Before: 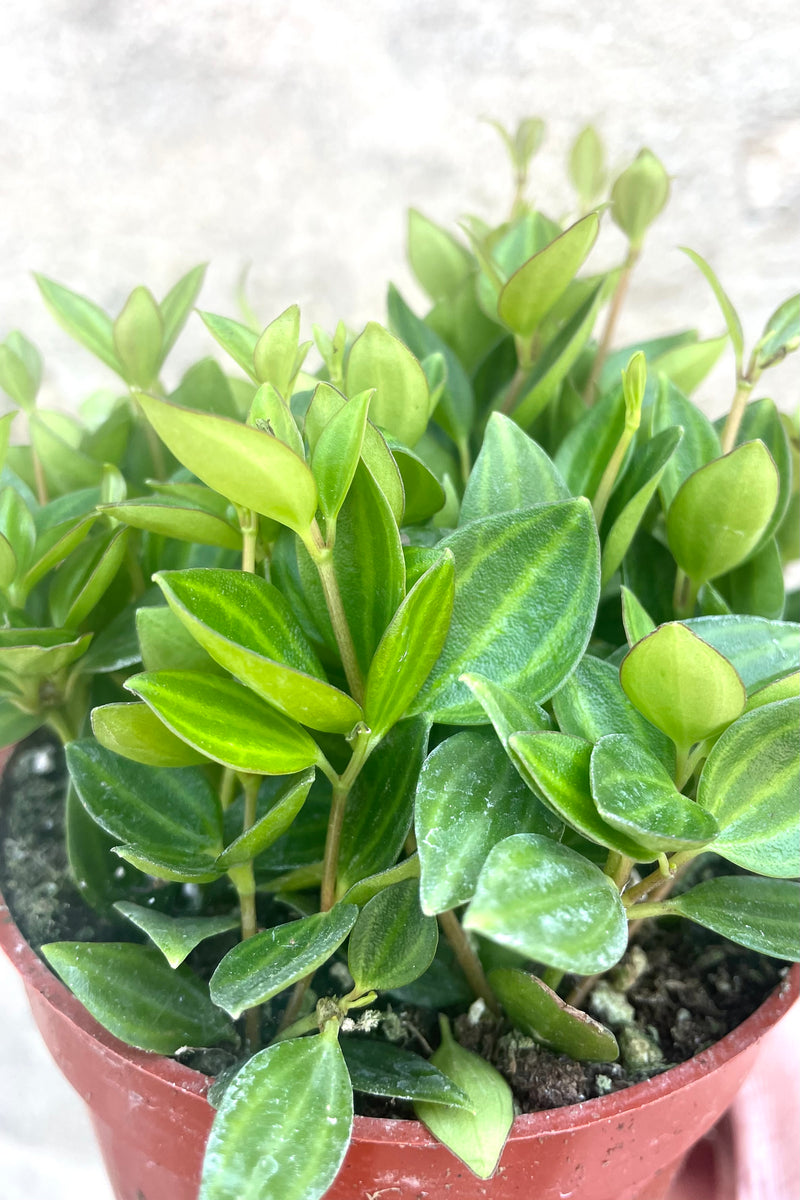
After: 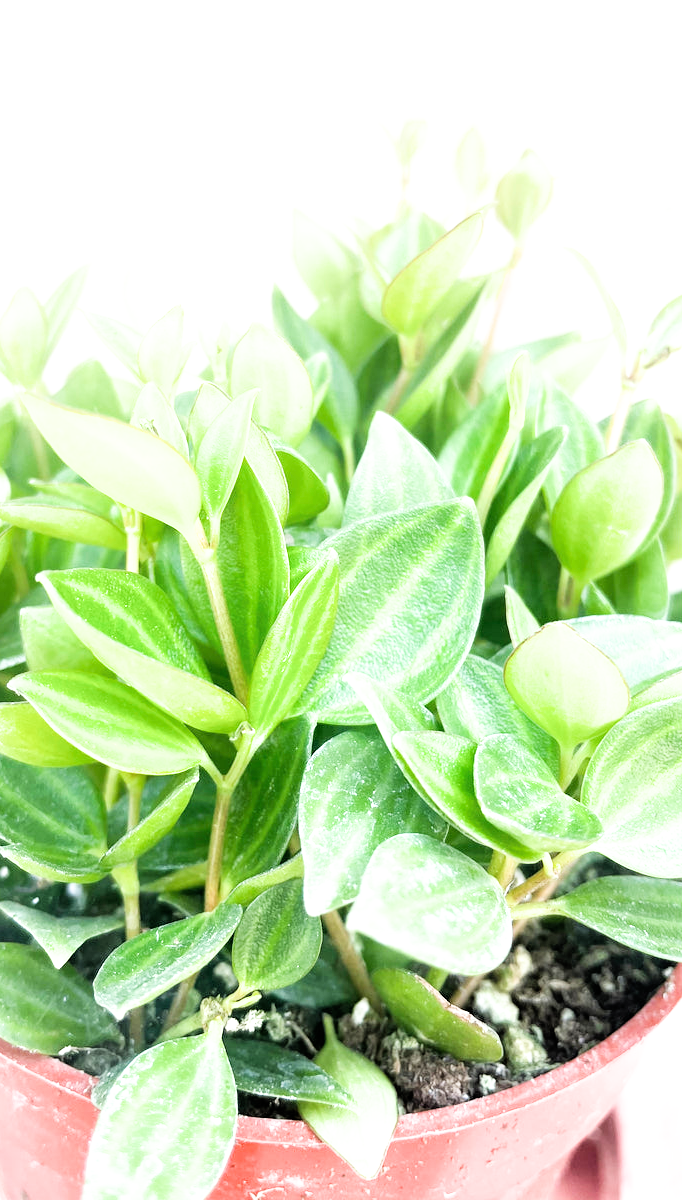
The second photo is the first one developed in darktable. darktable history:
exposure: black level correction 0, exposure 1.57 EV, compensate highlight preservation false
filmic rgb: black relative exposure -5.04 EV, white relative exposure 3.53 EV, hardness 3.17, contrast 1.194, highlights saturation mix -49.2%
crop and rotate: left 14.702%
